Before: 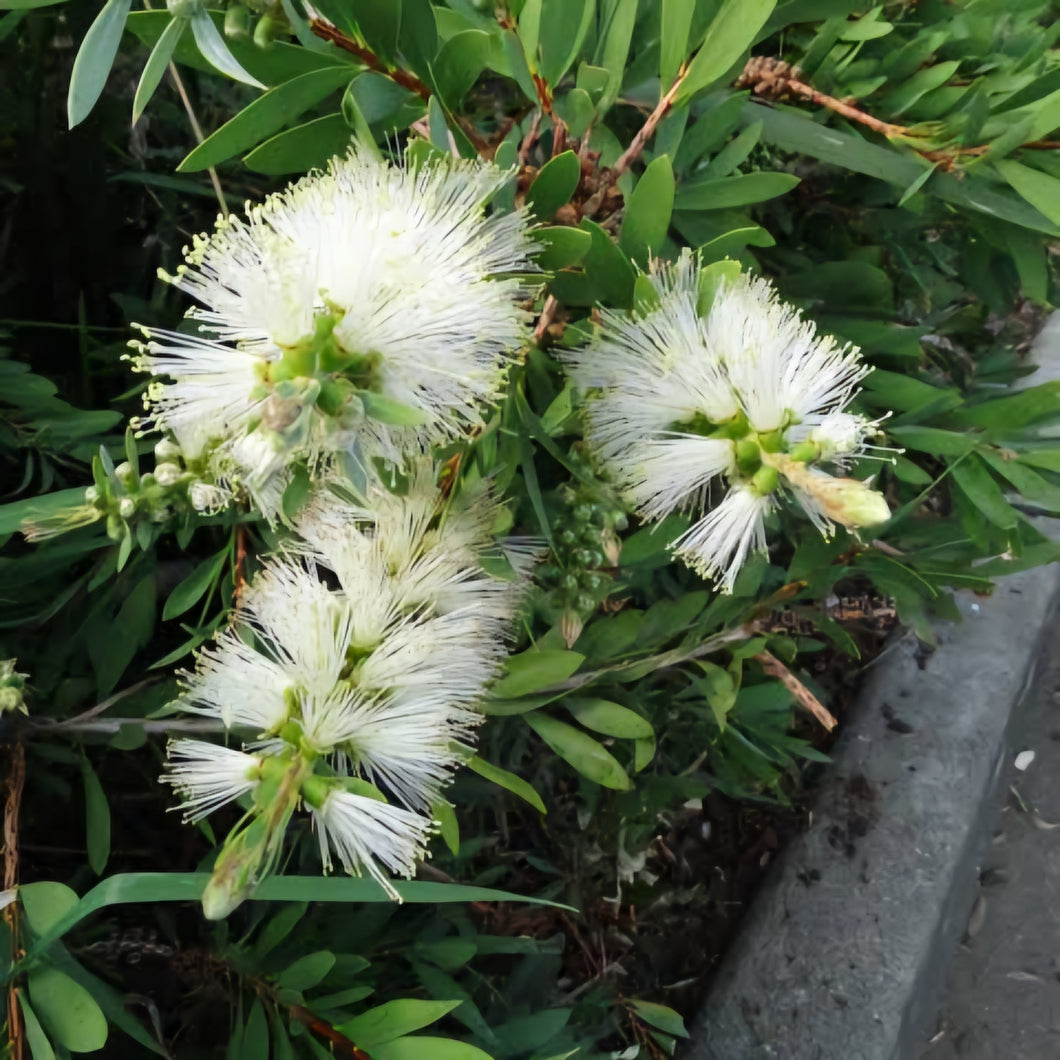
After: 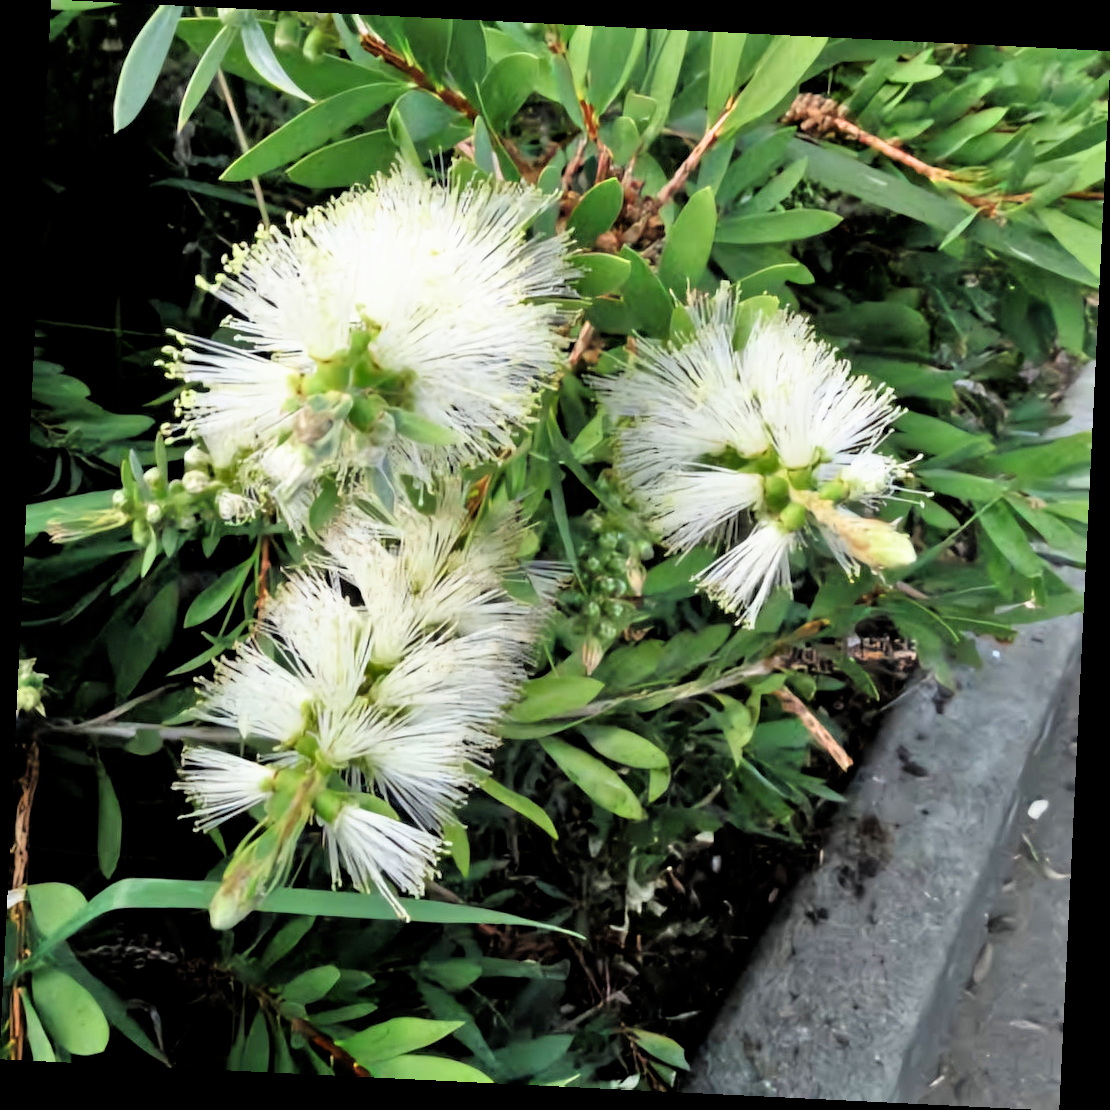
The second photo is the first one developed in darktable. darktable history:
tone equalizer: -7 EV 0.144 EV, -6 EV 0.624 EV, -5 EV 1.13 EV, -4 EV 1.3 EV, -3 EV 1.16 EV, -2 EV 0.6 EV, -1 EV 0.15 EV
levels: black 0.062%
crop and rotate: angle -2.79°
filmic rgb: black relative exposure -8.67 EV, white relative exposure 2.68 EV, target black luminance 0%, target white luminance 99.983%, hardness 6.27, latitude 74.64%, contrast 1.315, highlights saturation mix -6.11%
